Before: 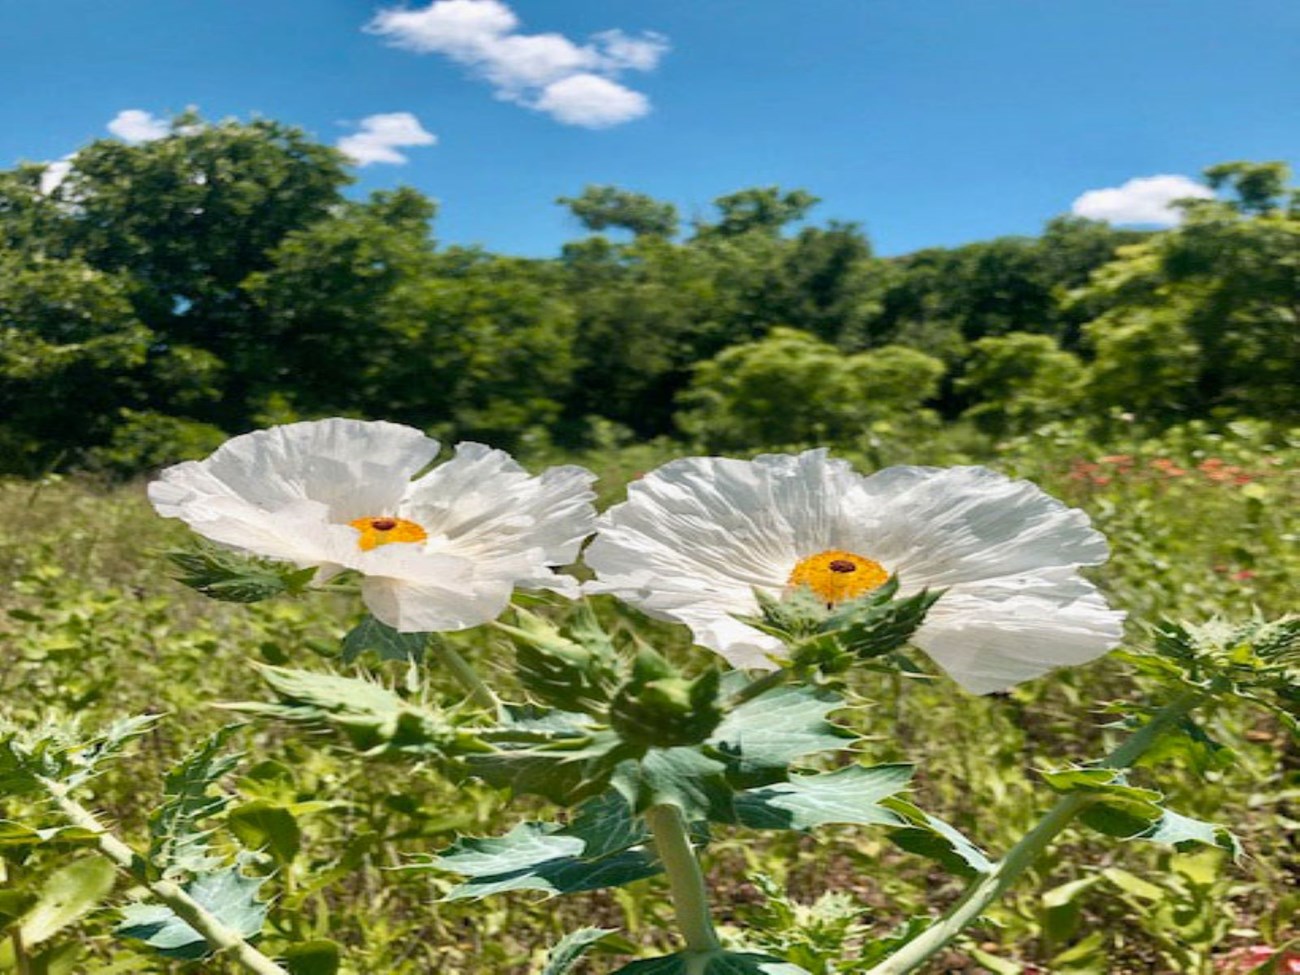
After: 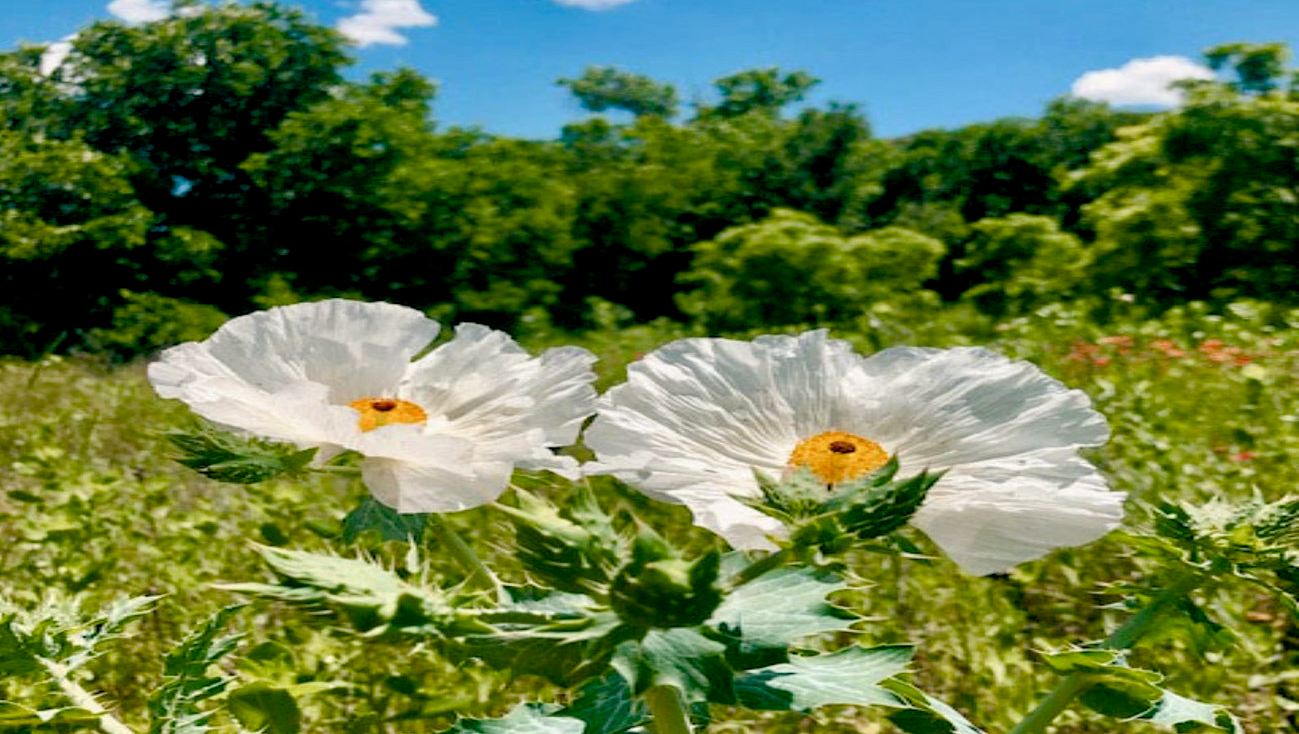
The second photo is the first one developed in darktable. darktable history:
color balance rgb: shadows lift › chroma 1.042%, shadows lift › hue 241.38°, highlights gain › chroma 1.008%, highlights gain › hue 68.95°, global offset › luminance -0.349%, global offset › chroma 0.114%, global offset › hue 164.71°, perceptual saturation grading › global saturation 0.435%, perceptual saturation grading › highlights -16.806%, perceptual saturation grading › mid-tones 32.859%, perceptual saturation grading › shadows 50.399%
crop and rotate: top 12.388%, bottom 12.229%
exposure: black level correction 0.005, exposure 0.005 EV, compensate highlight preservation false
